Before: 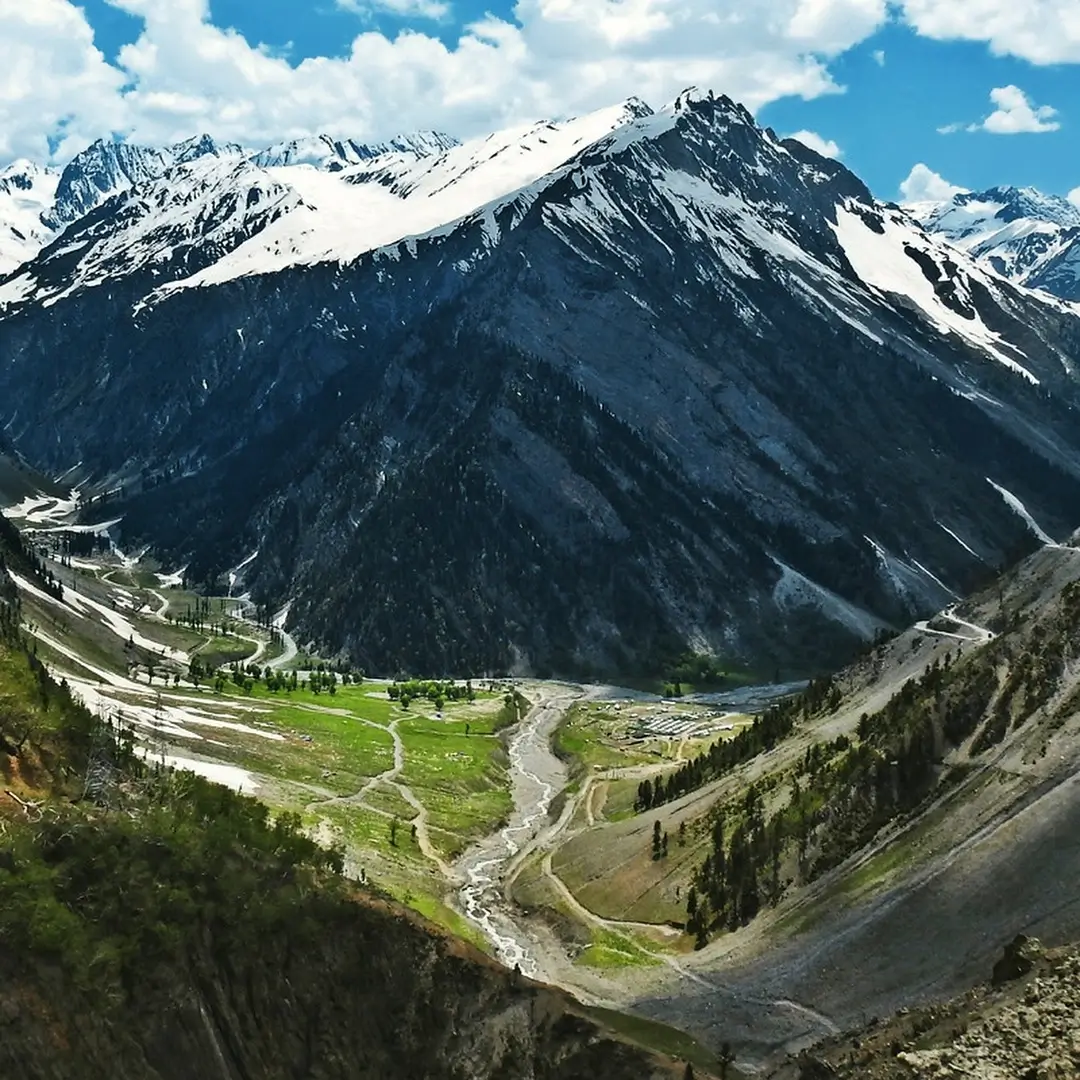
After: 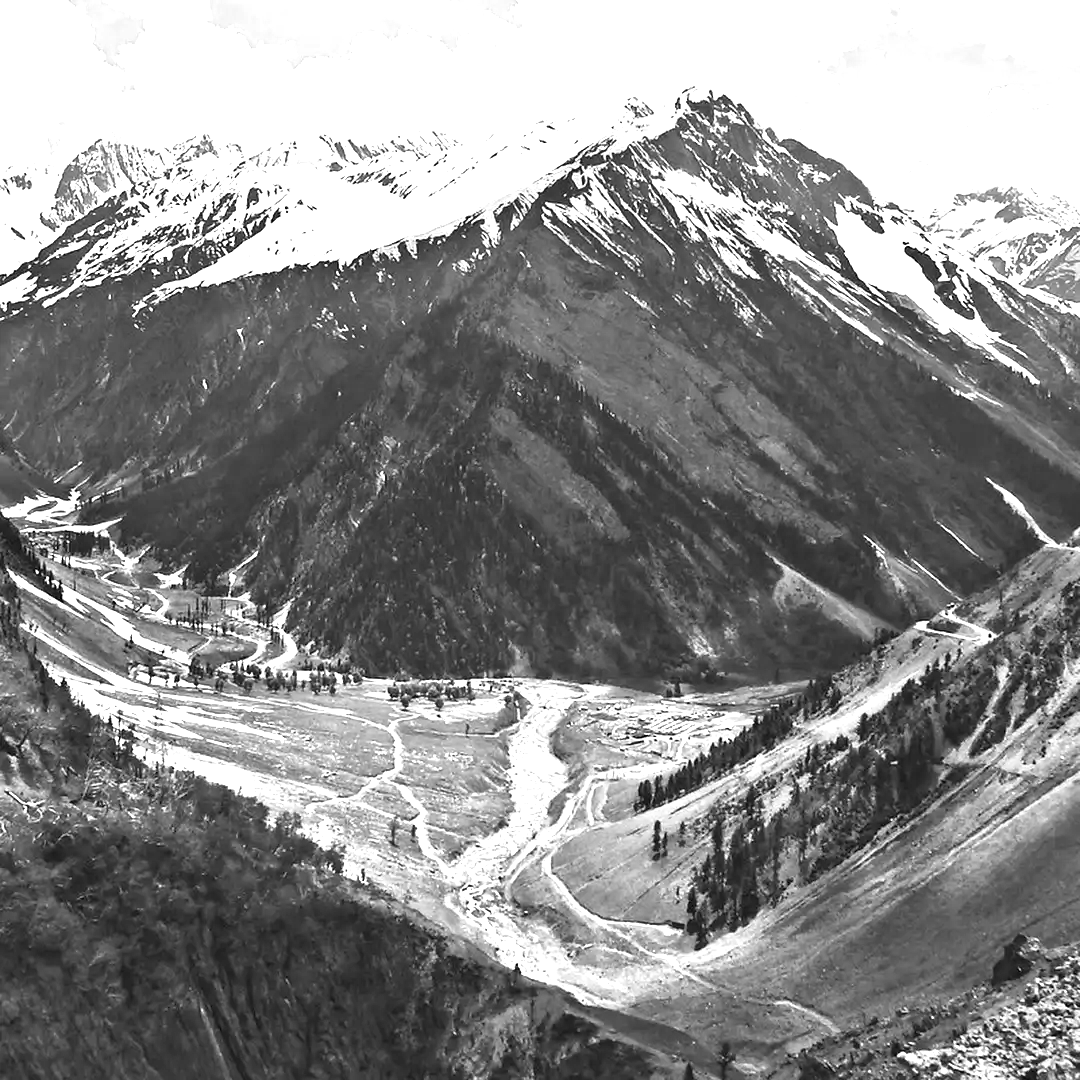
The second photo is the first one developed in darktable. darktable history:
exposure: black level correction 0.001, exposure 1.646 EV, compensate exposure bias true, compensate highlight preservation false
color calibration: output gray [0.31, 0.36, 0.33, 0], gray › normalize channels true, illuminant same as pipeline (D50), adaptation XYZ, x 0.346, y 0.359, gamut compression 0
